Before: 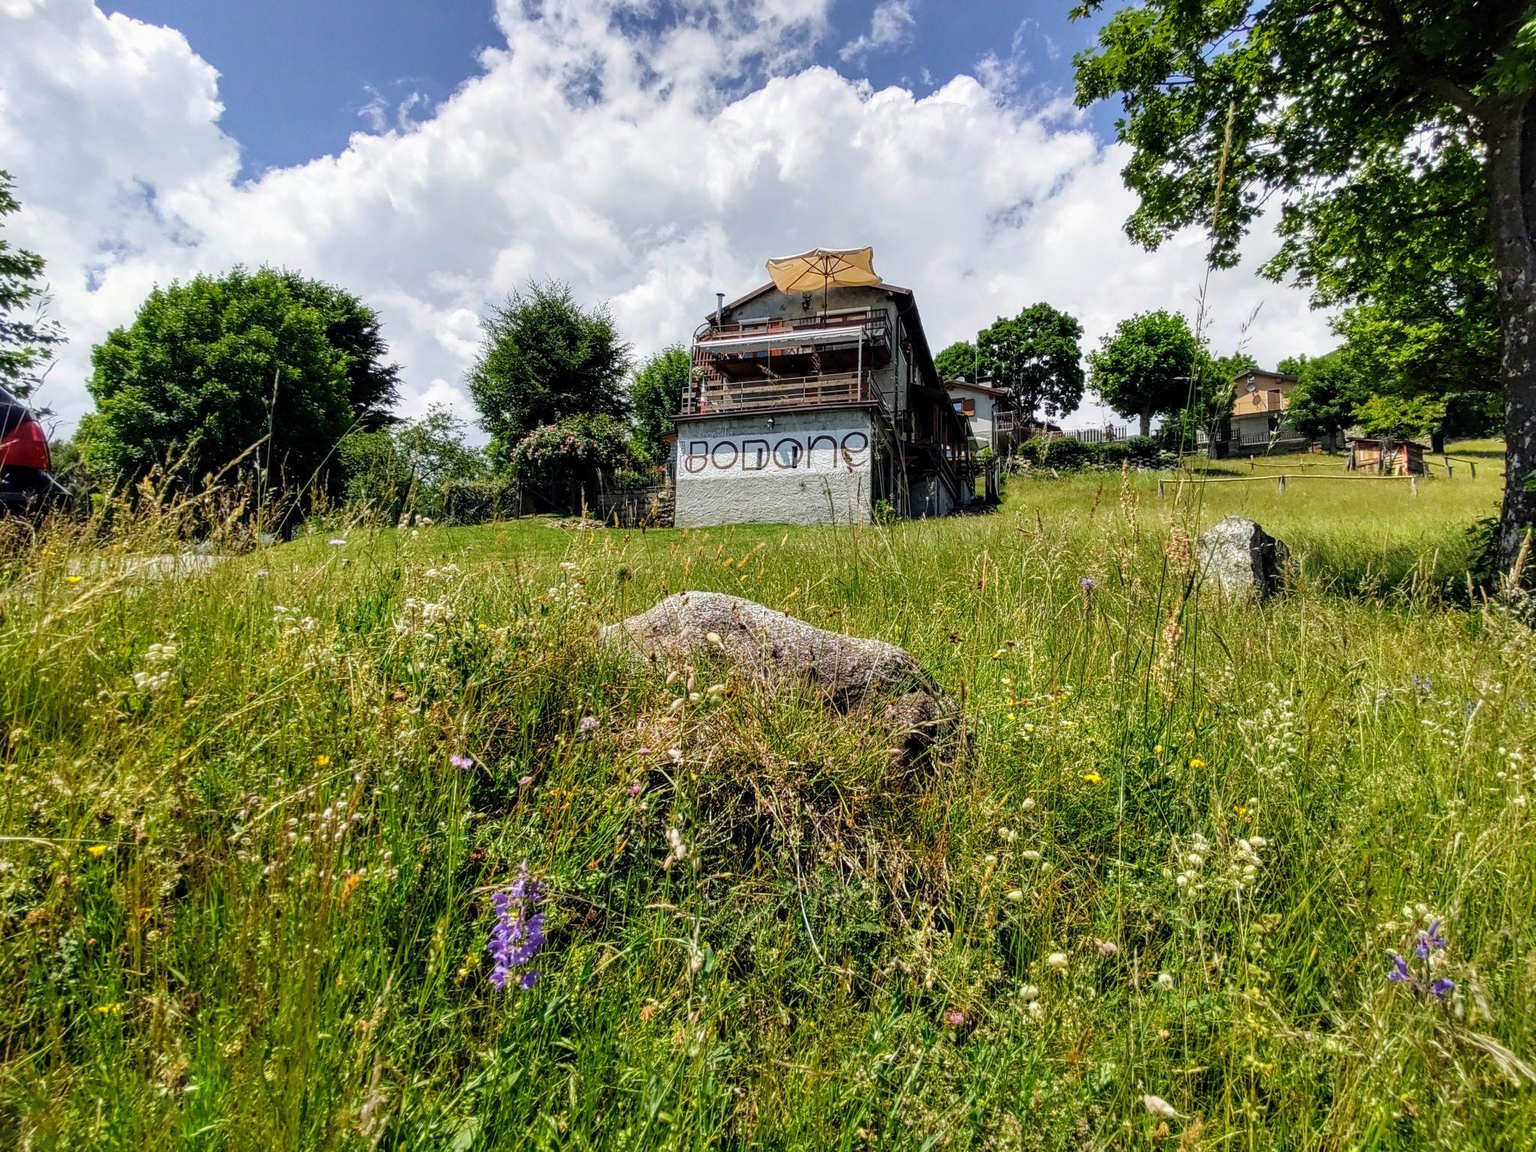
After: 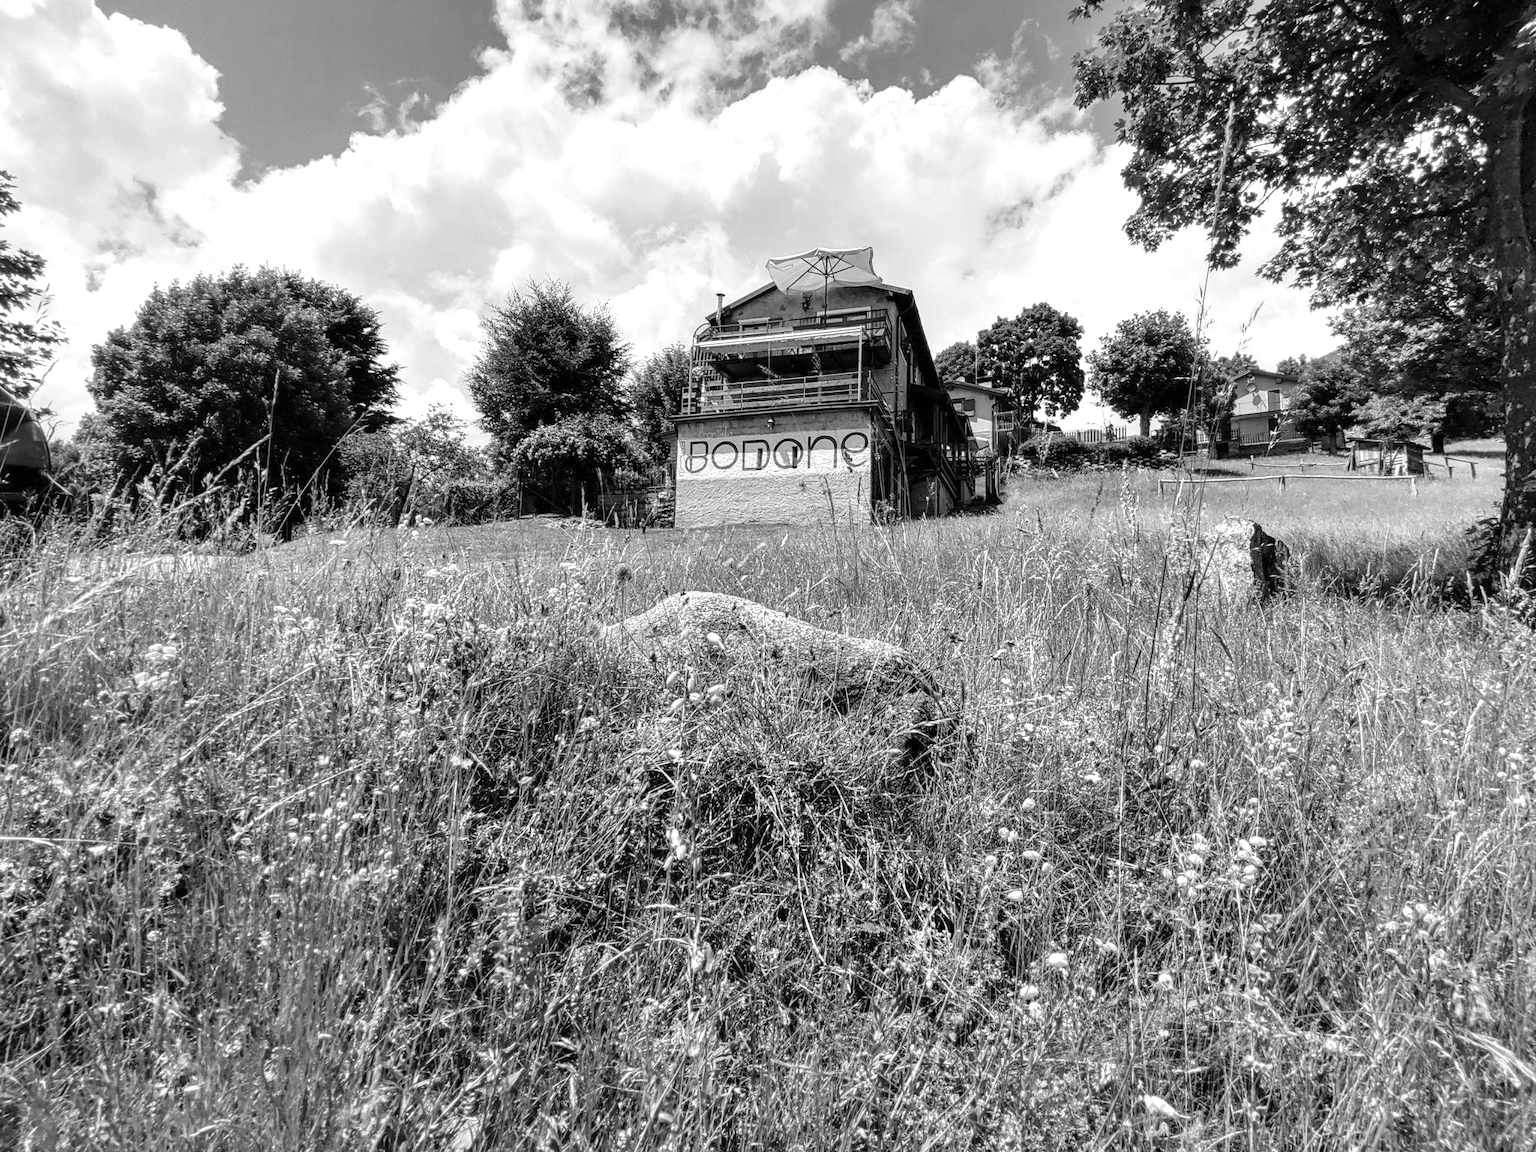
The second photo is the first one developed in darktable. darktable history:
exposure: black level correction 0, exposure 0.6 EV, compensate highlight preservation false
monochrome: a -74.22, b 78.2
